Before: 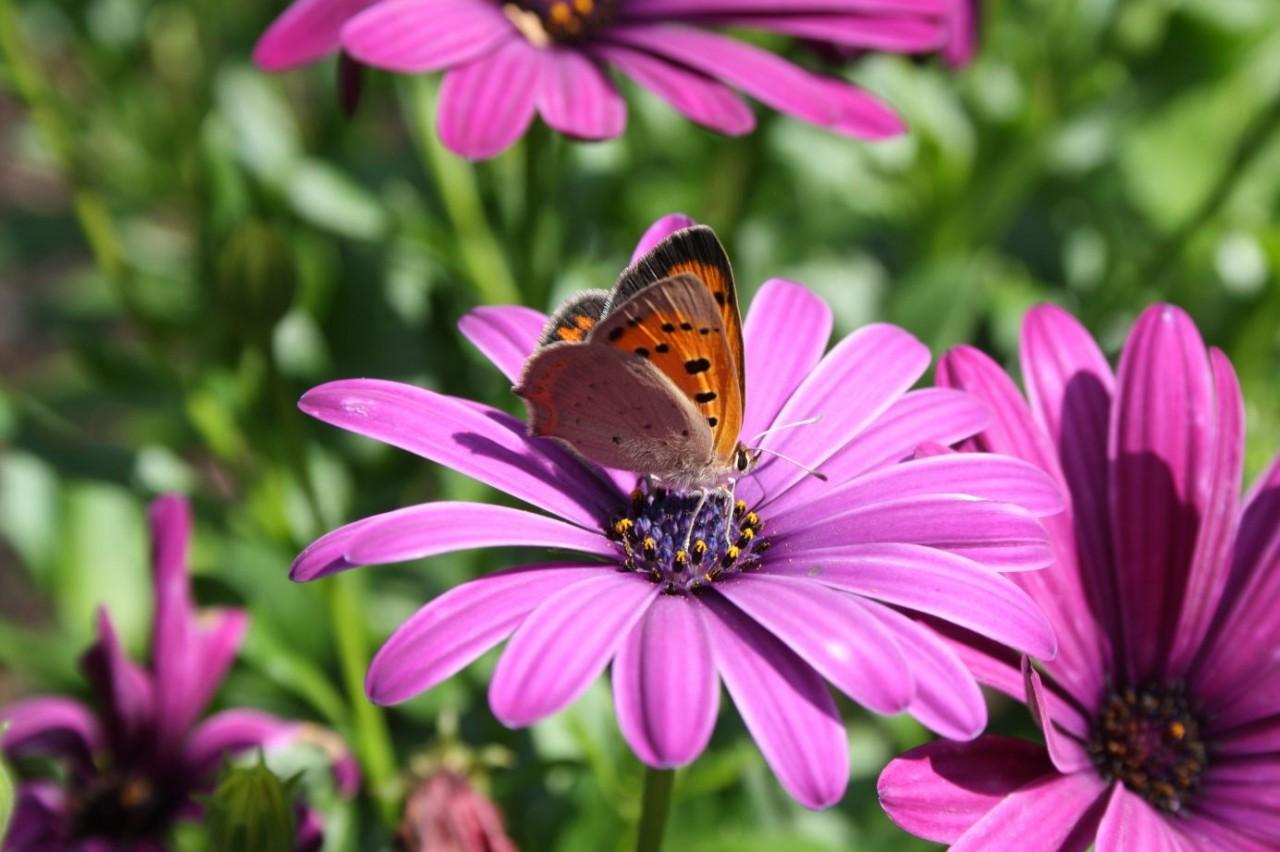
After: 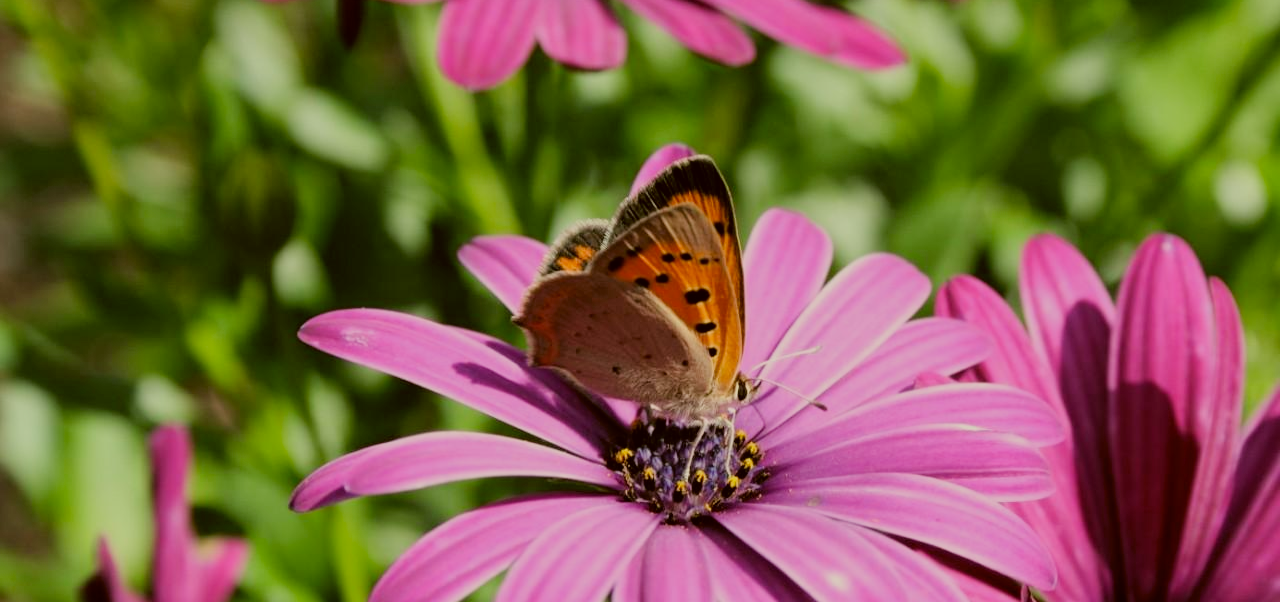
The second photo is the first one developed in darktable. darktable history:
crop and rotate: top 8.293%, bottom 20.996%
color correction: highlights a* -1.43, highlights b* 10.12, shadows a* 0.395, shadows b* 19.35
filmic rgb: black relative exposure -6.68 EV, white relative exposure 4.56 EV, hardness 3.25
